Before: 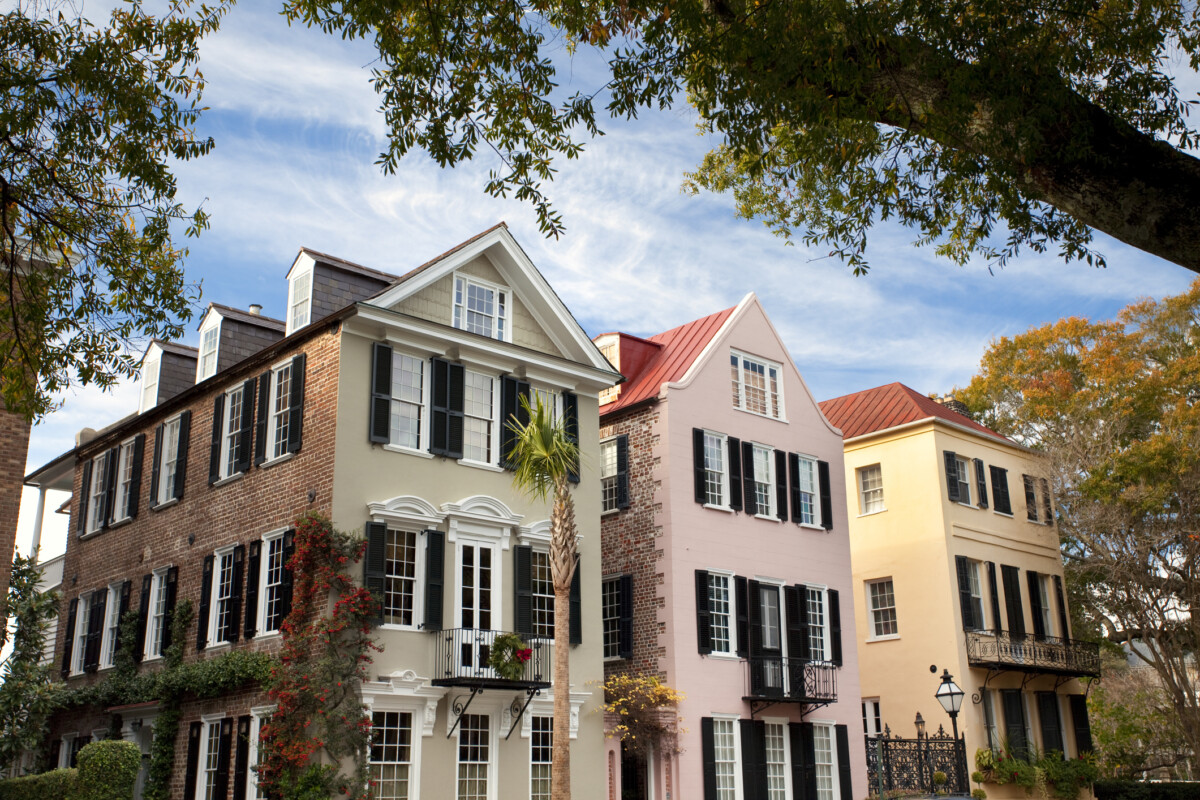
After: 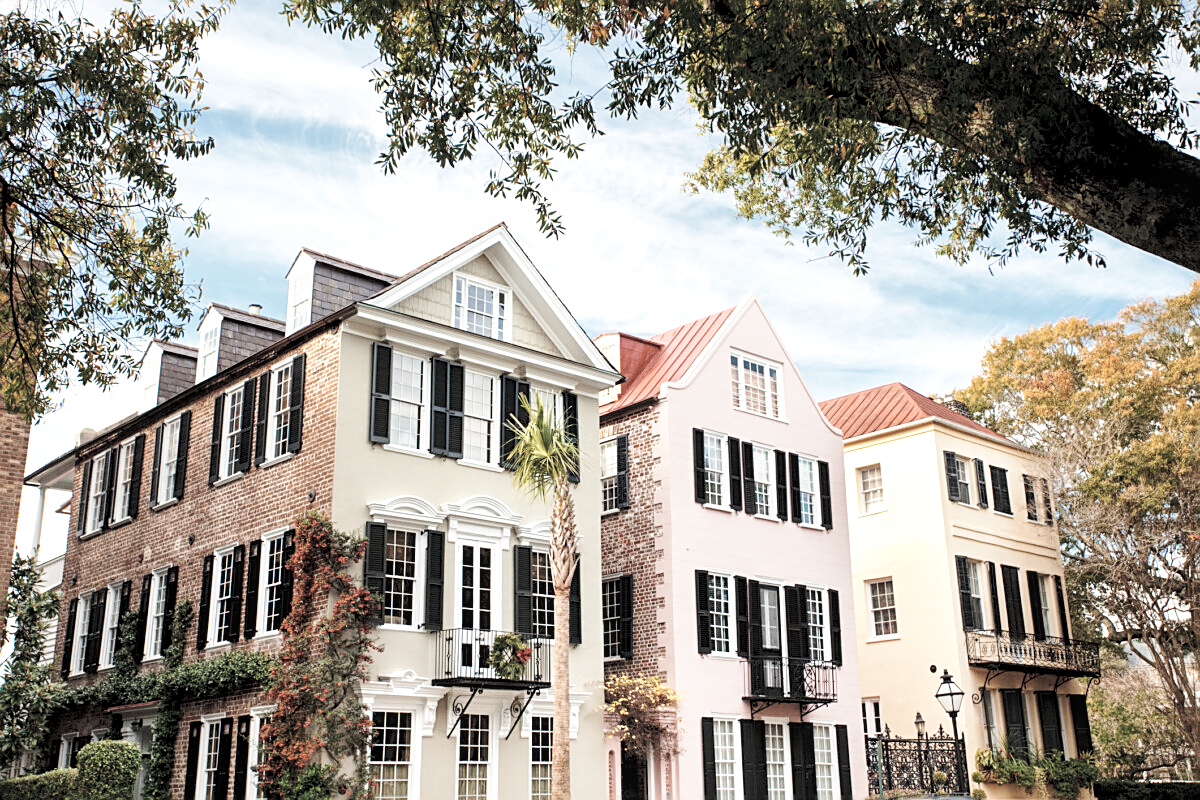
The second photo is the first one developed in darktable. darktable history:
contrast brightness saturation: brightness 0.185, saturation -0.496
velvia: strength 14.68%
base curve: curves: ch0 [(0, 0) (0.028, 0.03) (0.121, 0.232) (0.46, 0.748) (0.859, 0.968) (1, 1)], preserve colors none
sharpen: on, module defaults
local contrast: highlights 97%, shadows 86%, detail 160%, midtone range 0.2
